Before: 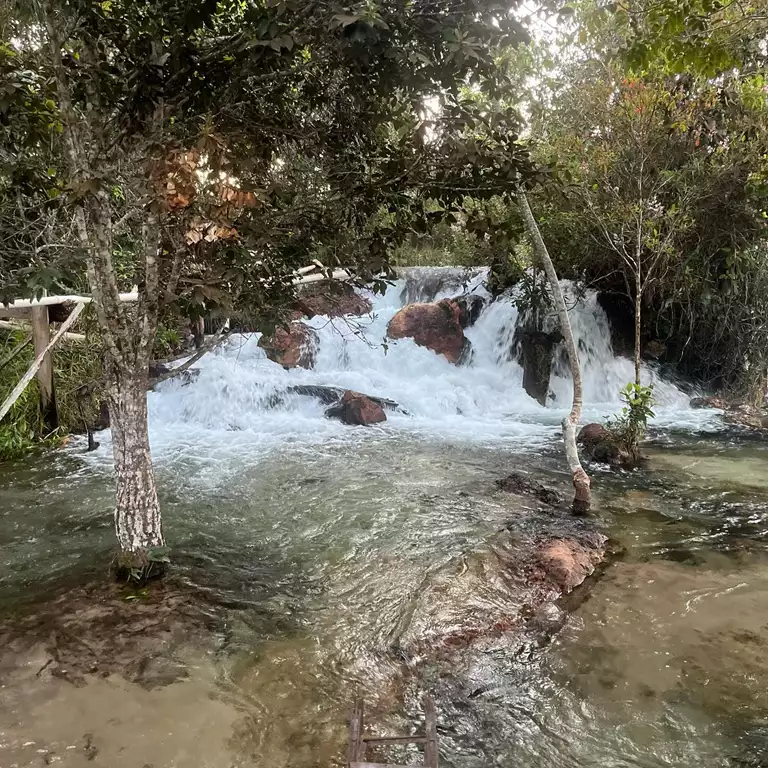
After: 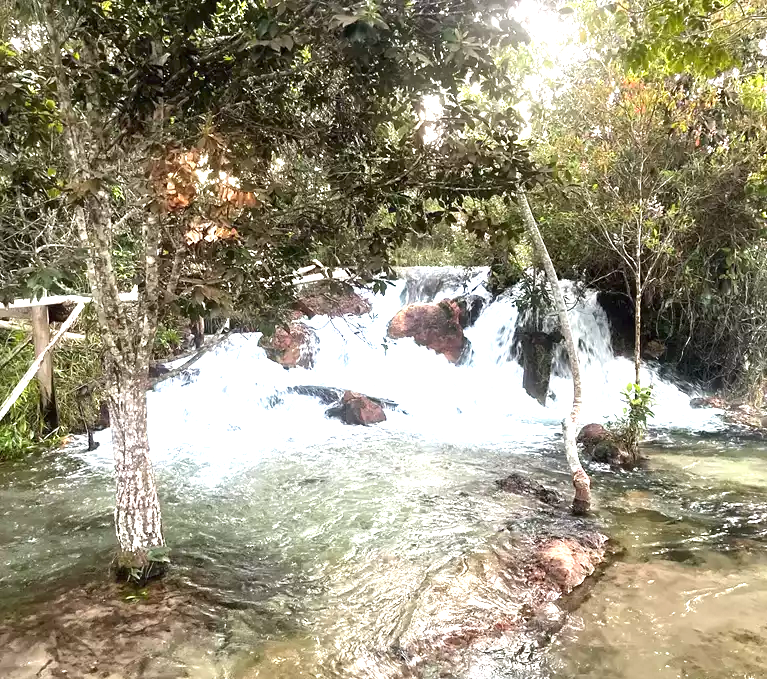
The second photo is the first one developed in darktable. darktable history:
crop and rotate: top 0%, bottom 11.573%
exposure: black level correction 0, exposure 1.385 EV, compensate exposure bias true, compensate highlight preservation false
